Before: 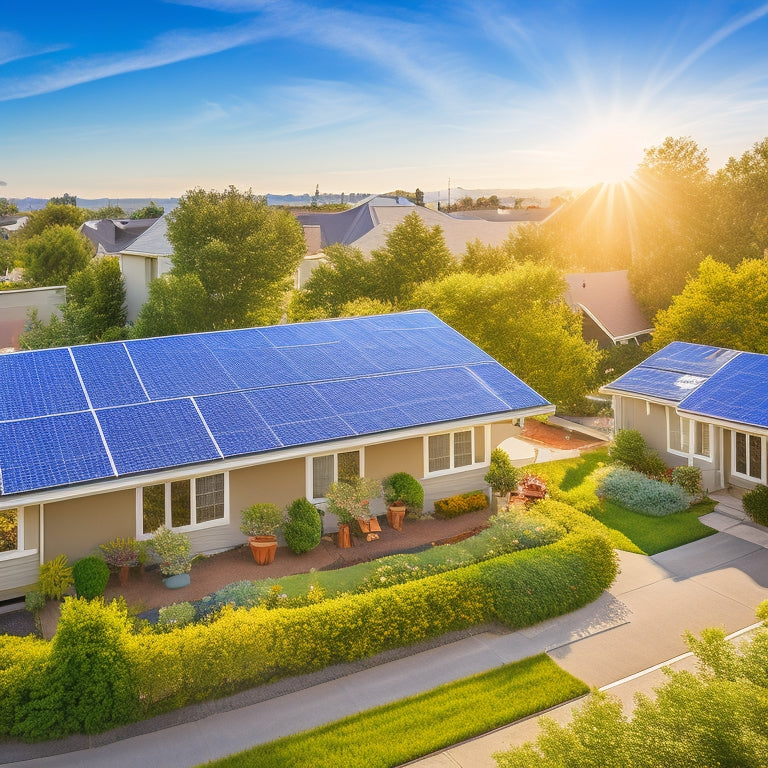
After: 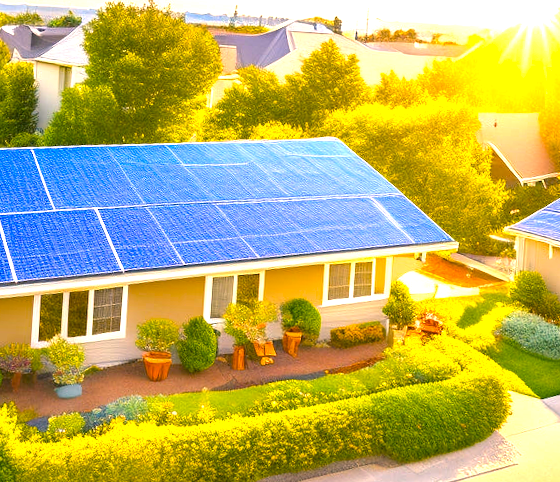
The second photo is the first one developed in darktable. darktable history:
exposure: exposure 0.203 EV, compensate exposure bias true, compensate highlight preservation false
crop and rotate: angle -4.04°, left 9.923%, top 21.069%, right 12.165%, bottom 11.795%
color balance rgb: power › hue 310.73°, highlights gain › chroma 3.104%, highlights gain › hue 60.19°, linear chroma grading › global chroma 14.835%, perceptual saturation grading › global saturation 36.651%, perceptual brilliance grading › global brilliance 25.803%, contrast 4.987%
